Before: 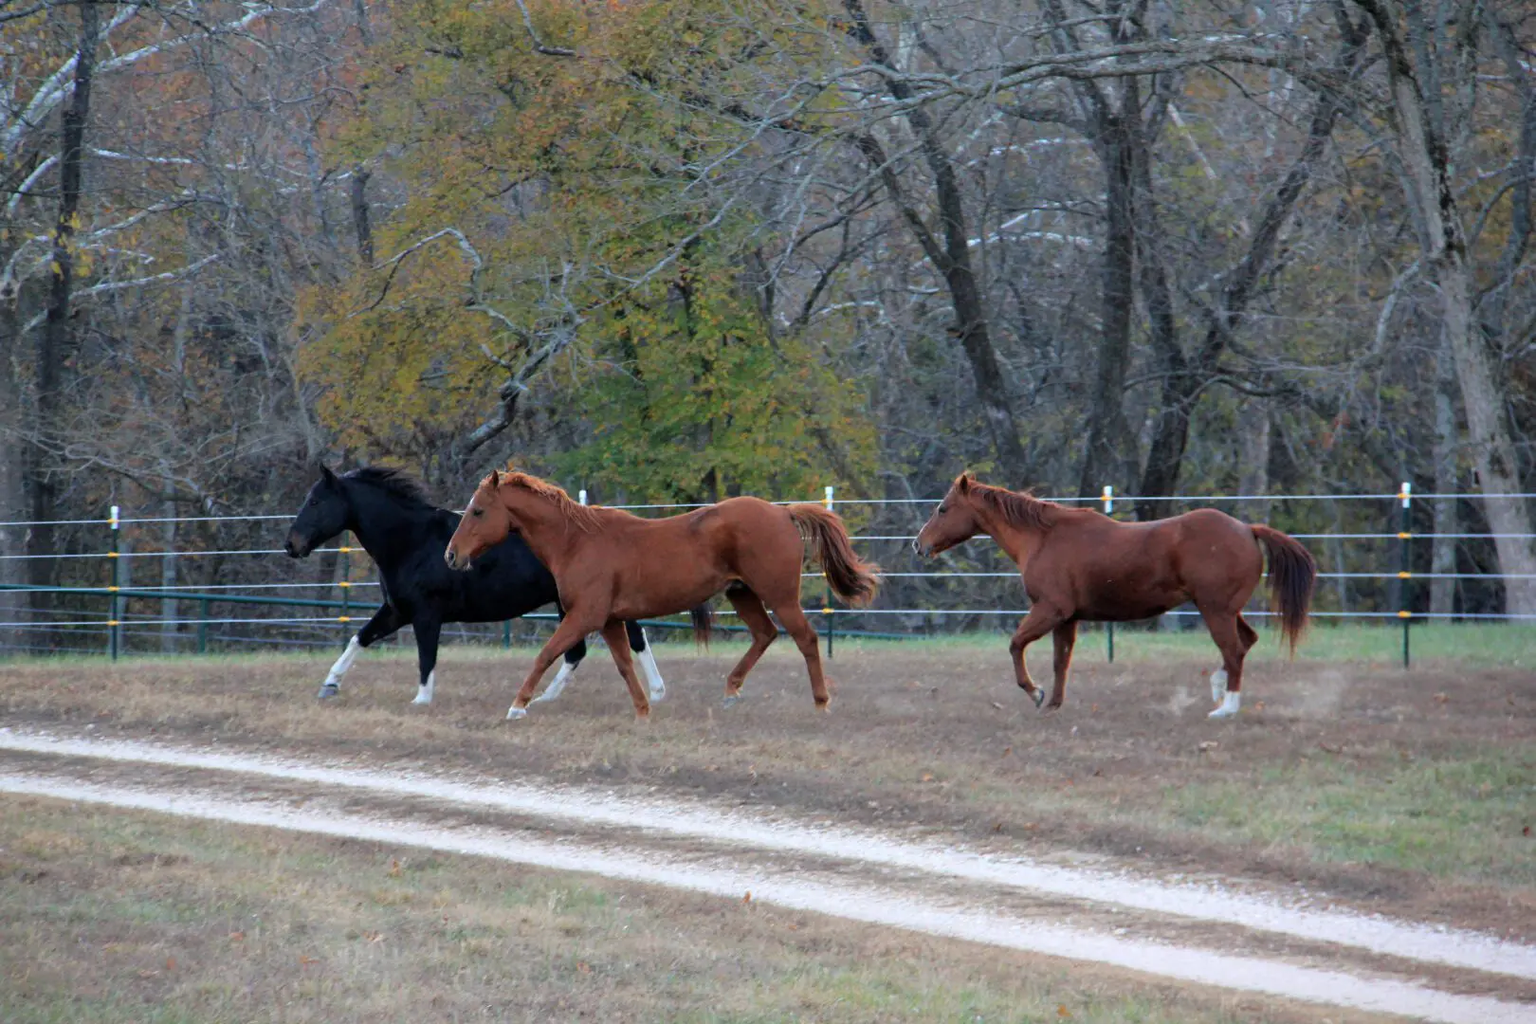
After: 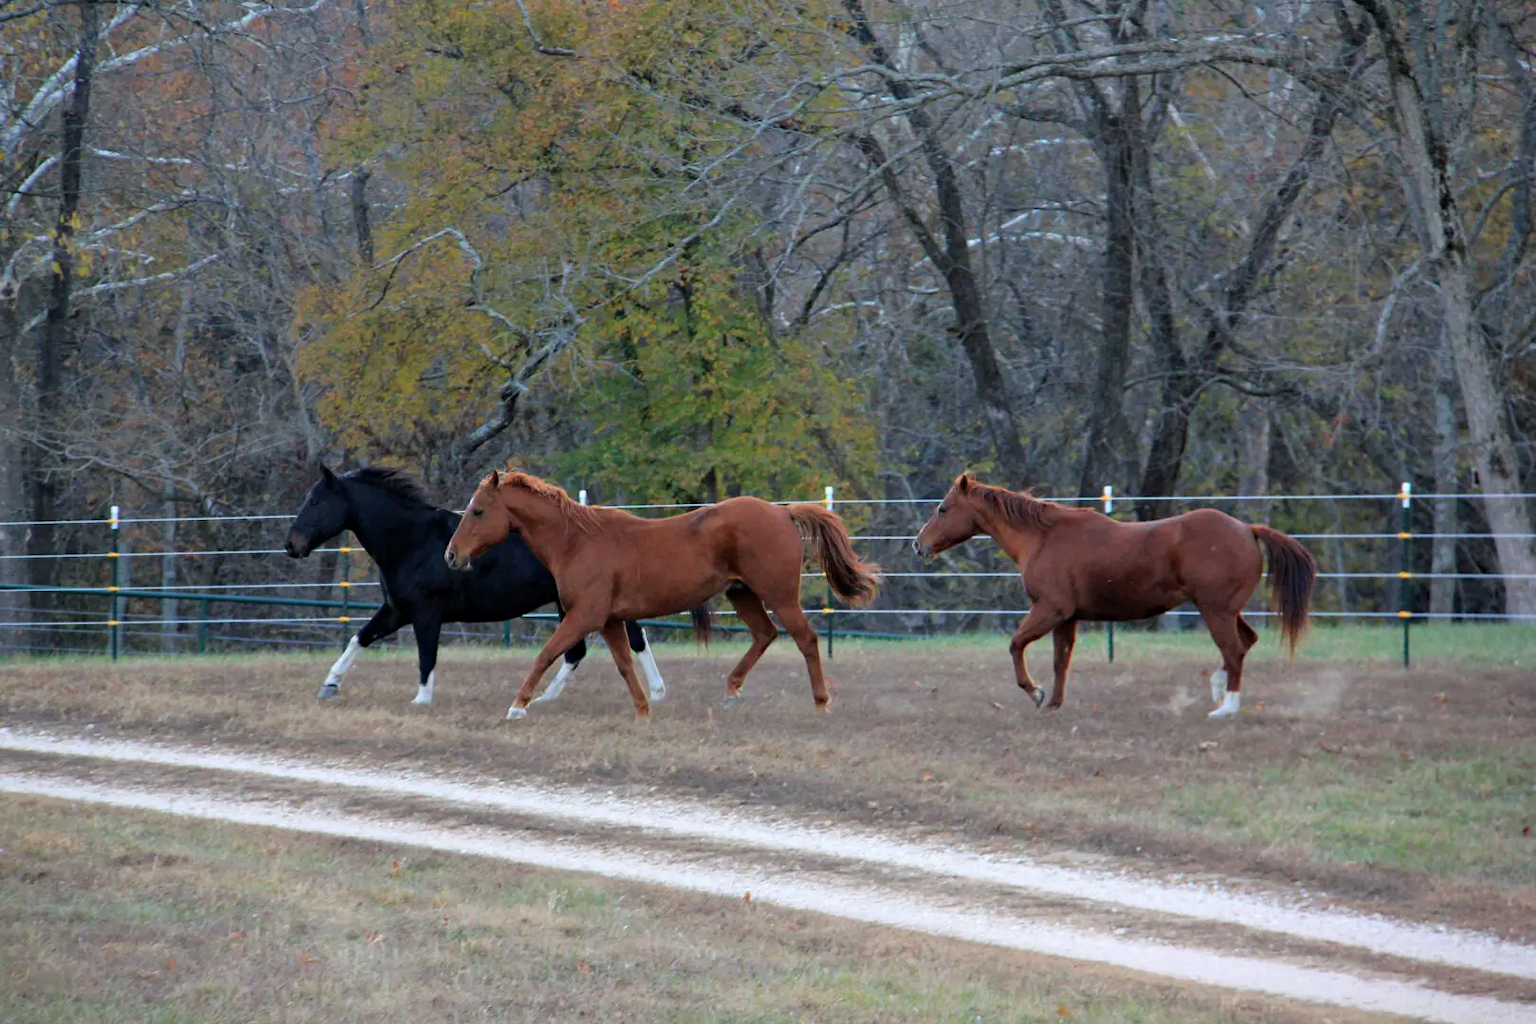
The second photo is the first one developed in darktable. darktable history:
haze removal: strength 0.097, compatibility mode true, adaptive false
